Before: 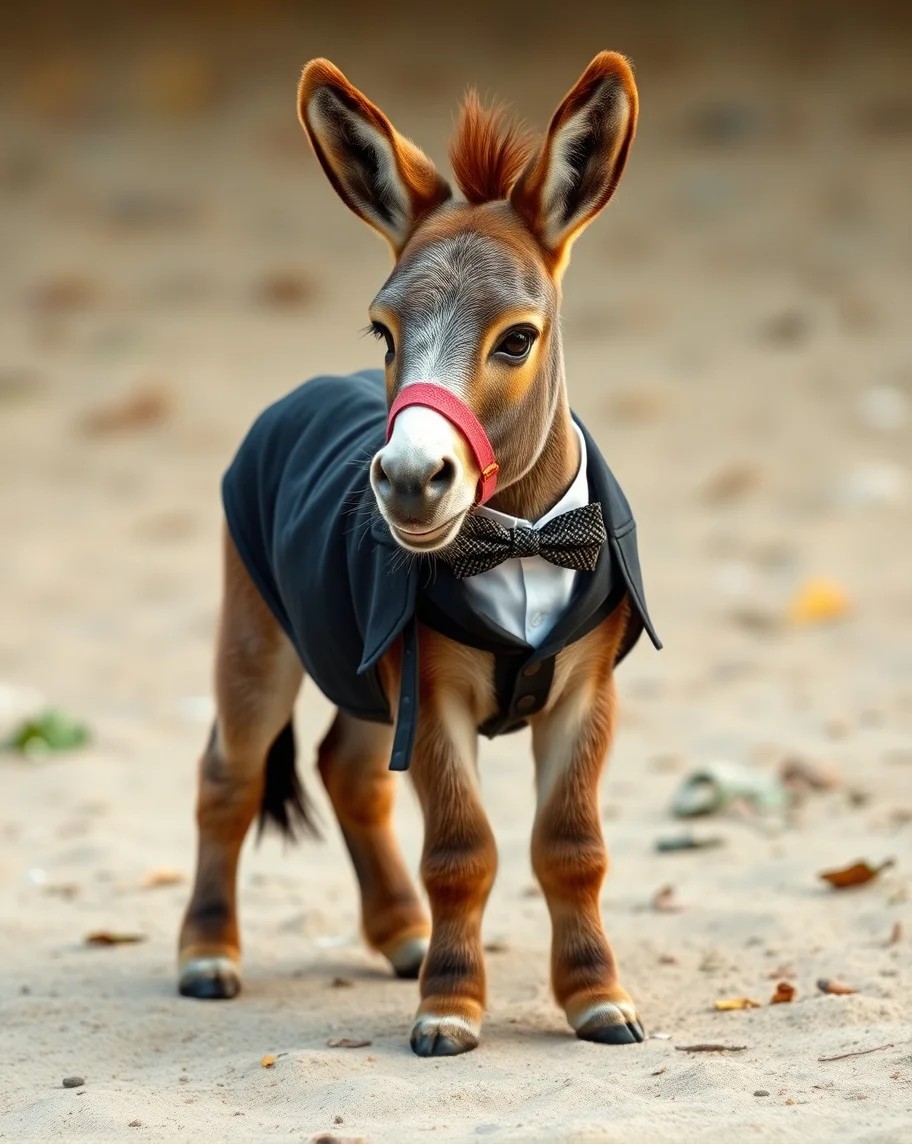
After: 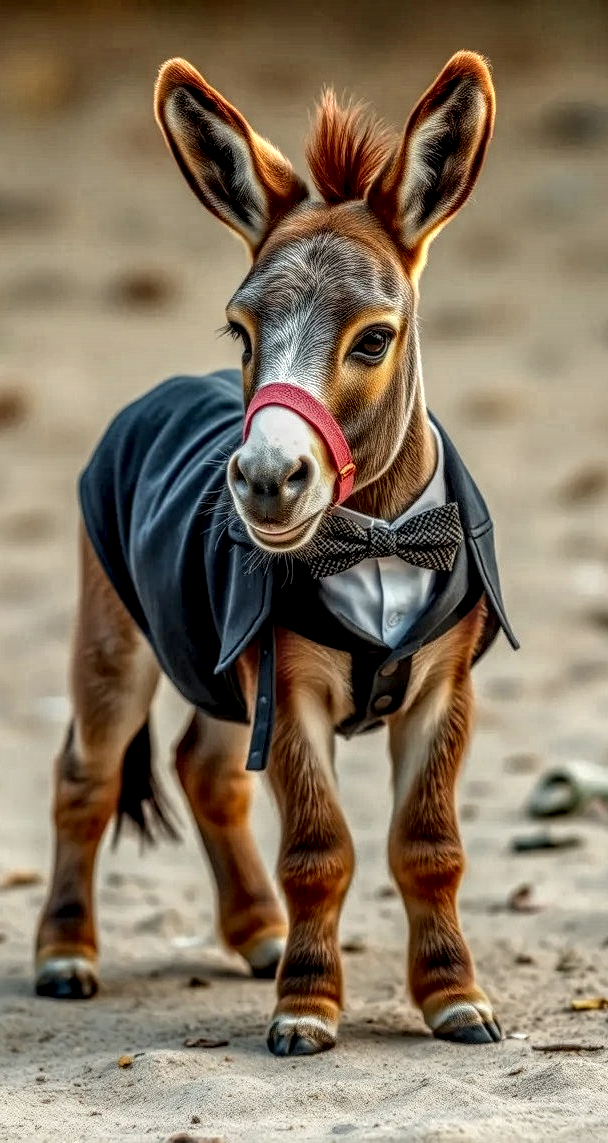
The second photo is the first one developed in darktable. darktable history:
crop and rotate: left 15.754%, right 17.579%
local contrast: highlights 0%, shadows 0%, detail 300%, midtone range 0.3
tone equalizer: -8 EV 0.25 EV, -7 EV 0.417 EV, -6 EV 0.417 EV, -5 EV 0.25 EV, -3 EV -0.25 EV, -2 EV -0.417 EV, -1 EV -0.417 EV, +0 EV -0.25 EV, edges refinement/feathering 500, mask exposure compensation -1.57 EV, preserve details guided filter
